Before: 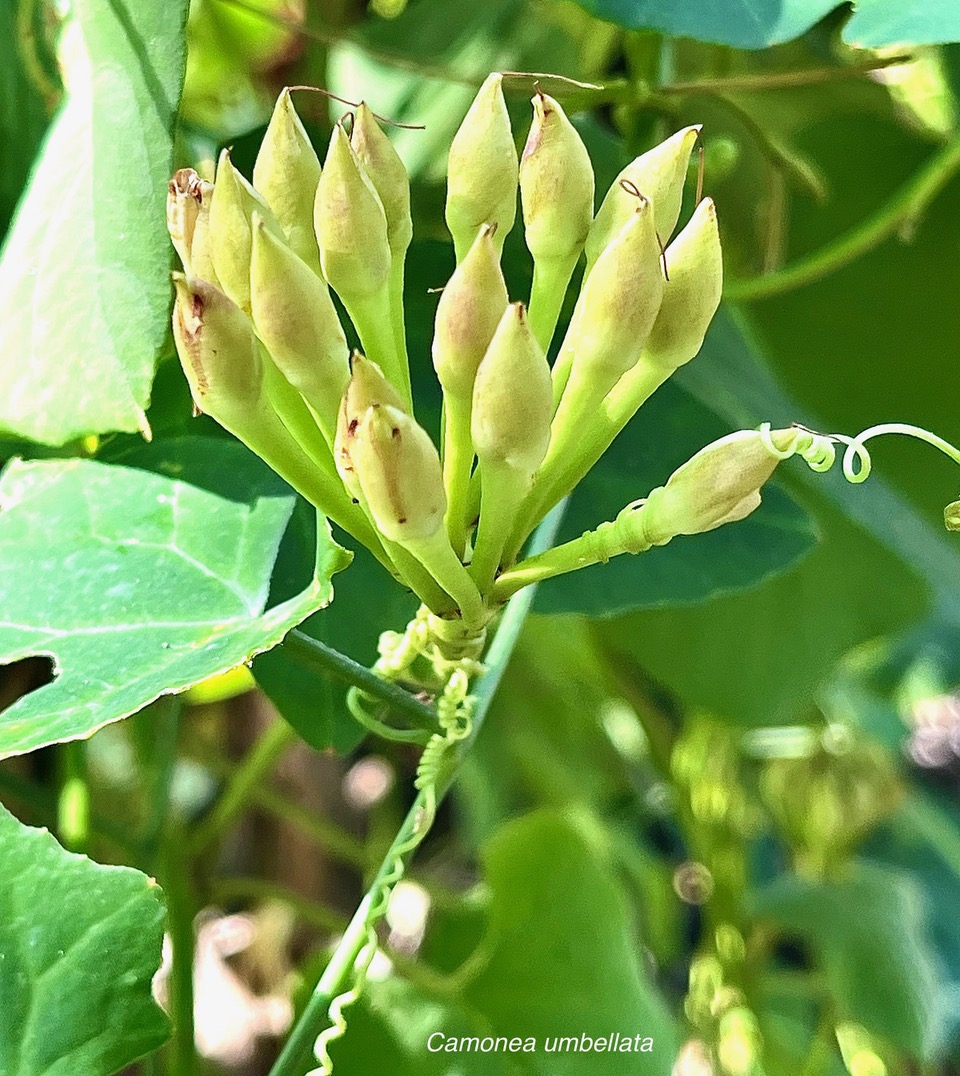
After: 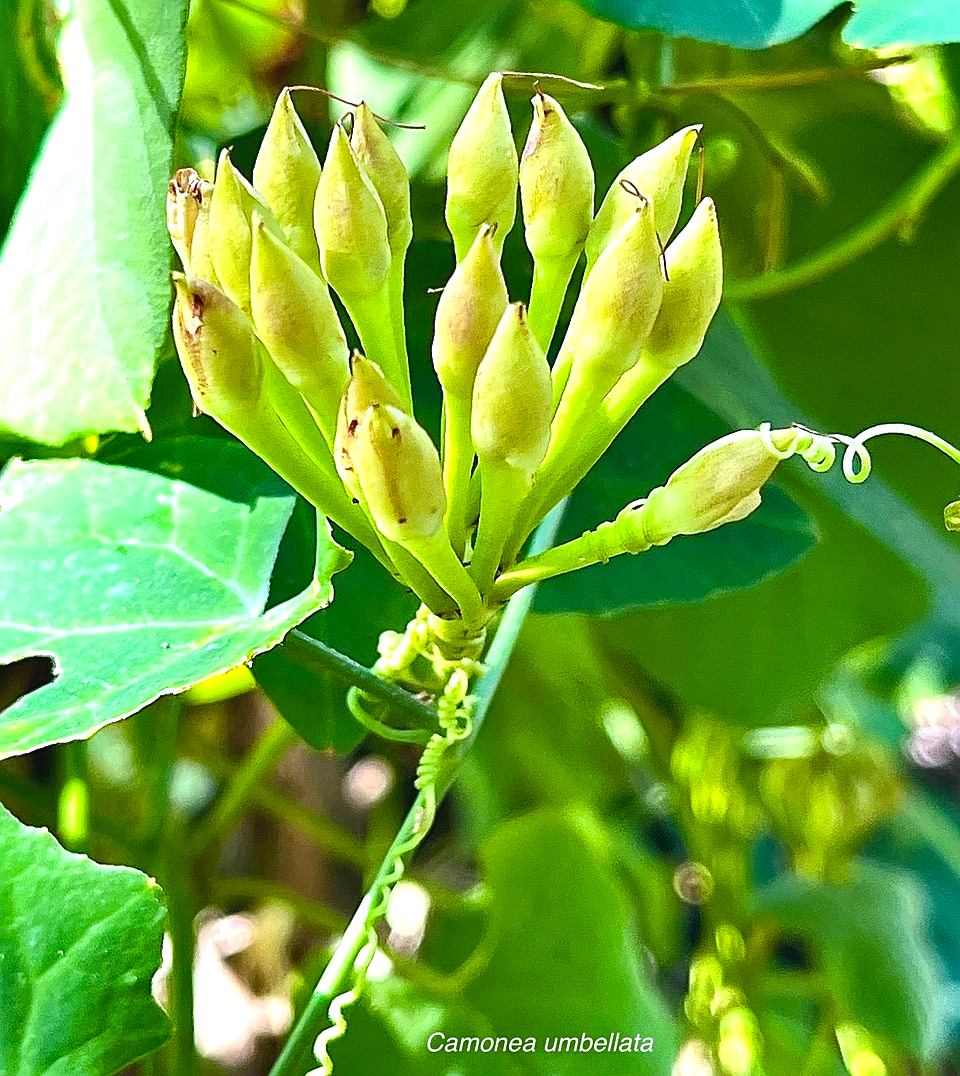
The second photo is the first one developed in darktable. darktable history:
color balance rgb: highlights gain › luminance 16.66%, highlights gain › chroma 2.901%, highlights gain › hue 260.88°, global offset › luminance 0.474%, global offset › hue 57.41°, linear chroma grading › global chroma 15.377%, perceptual saturation grading › global saturation 0.857%, global vibrance 19.577%
sharpen: radius 1.98
